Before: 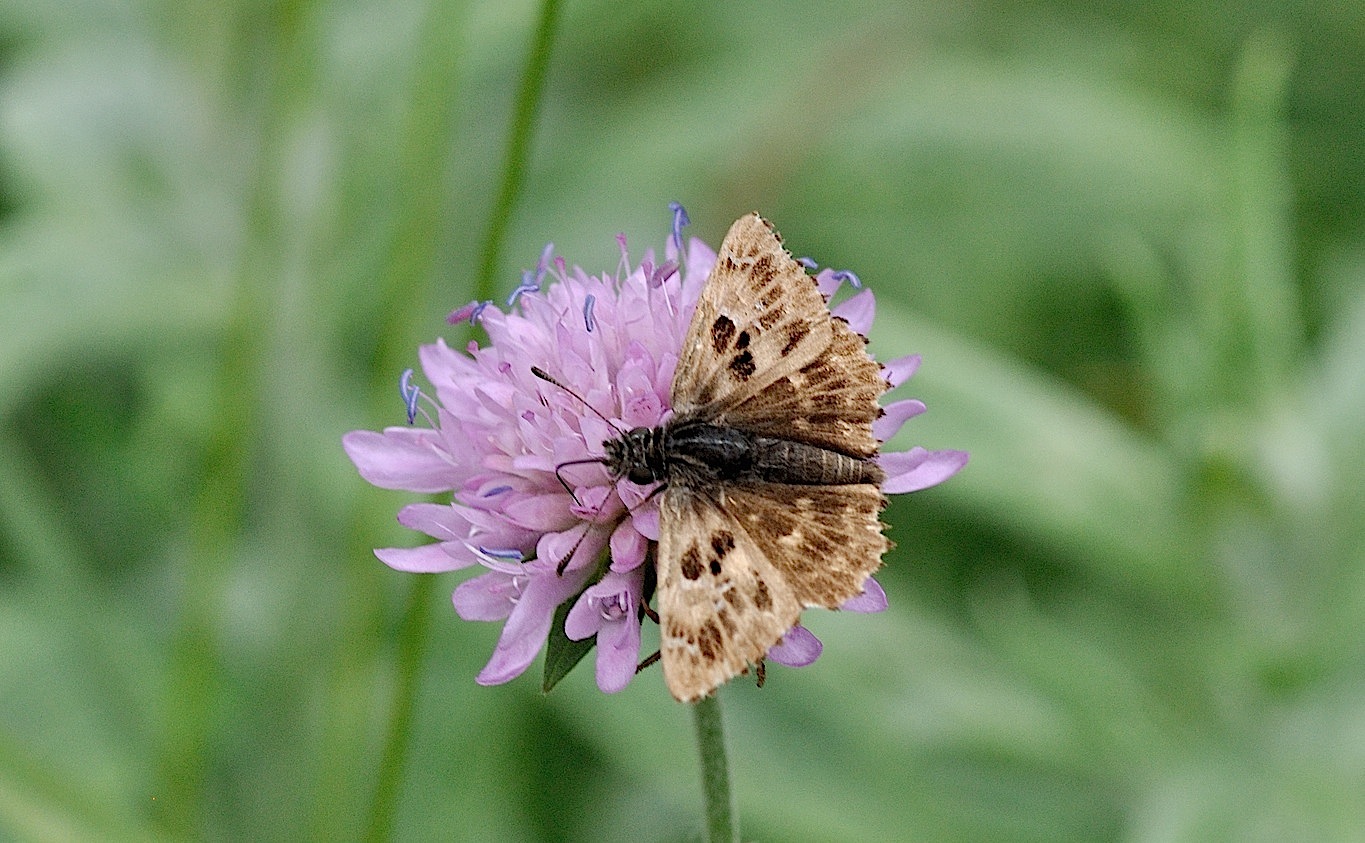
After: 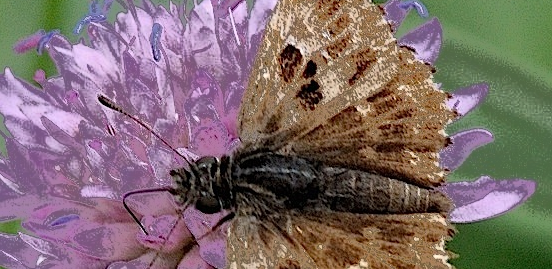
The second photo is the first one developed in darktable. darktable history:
crop: left 31.751%, top 32.172%, right 27.8%, bottom 35.83%
fill light: exposure -0.73 EV, center 0.69, width 2.2
